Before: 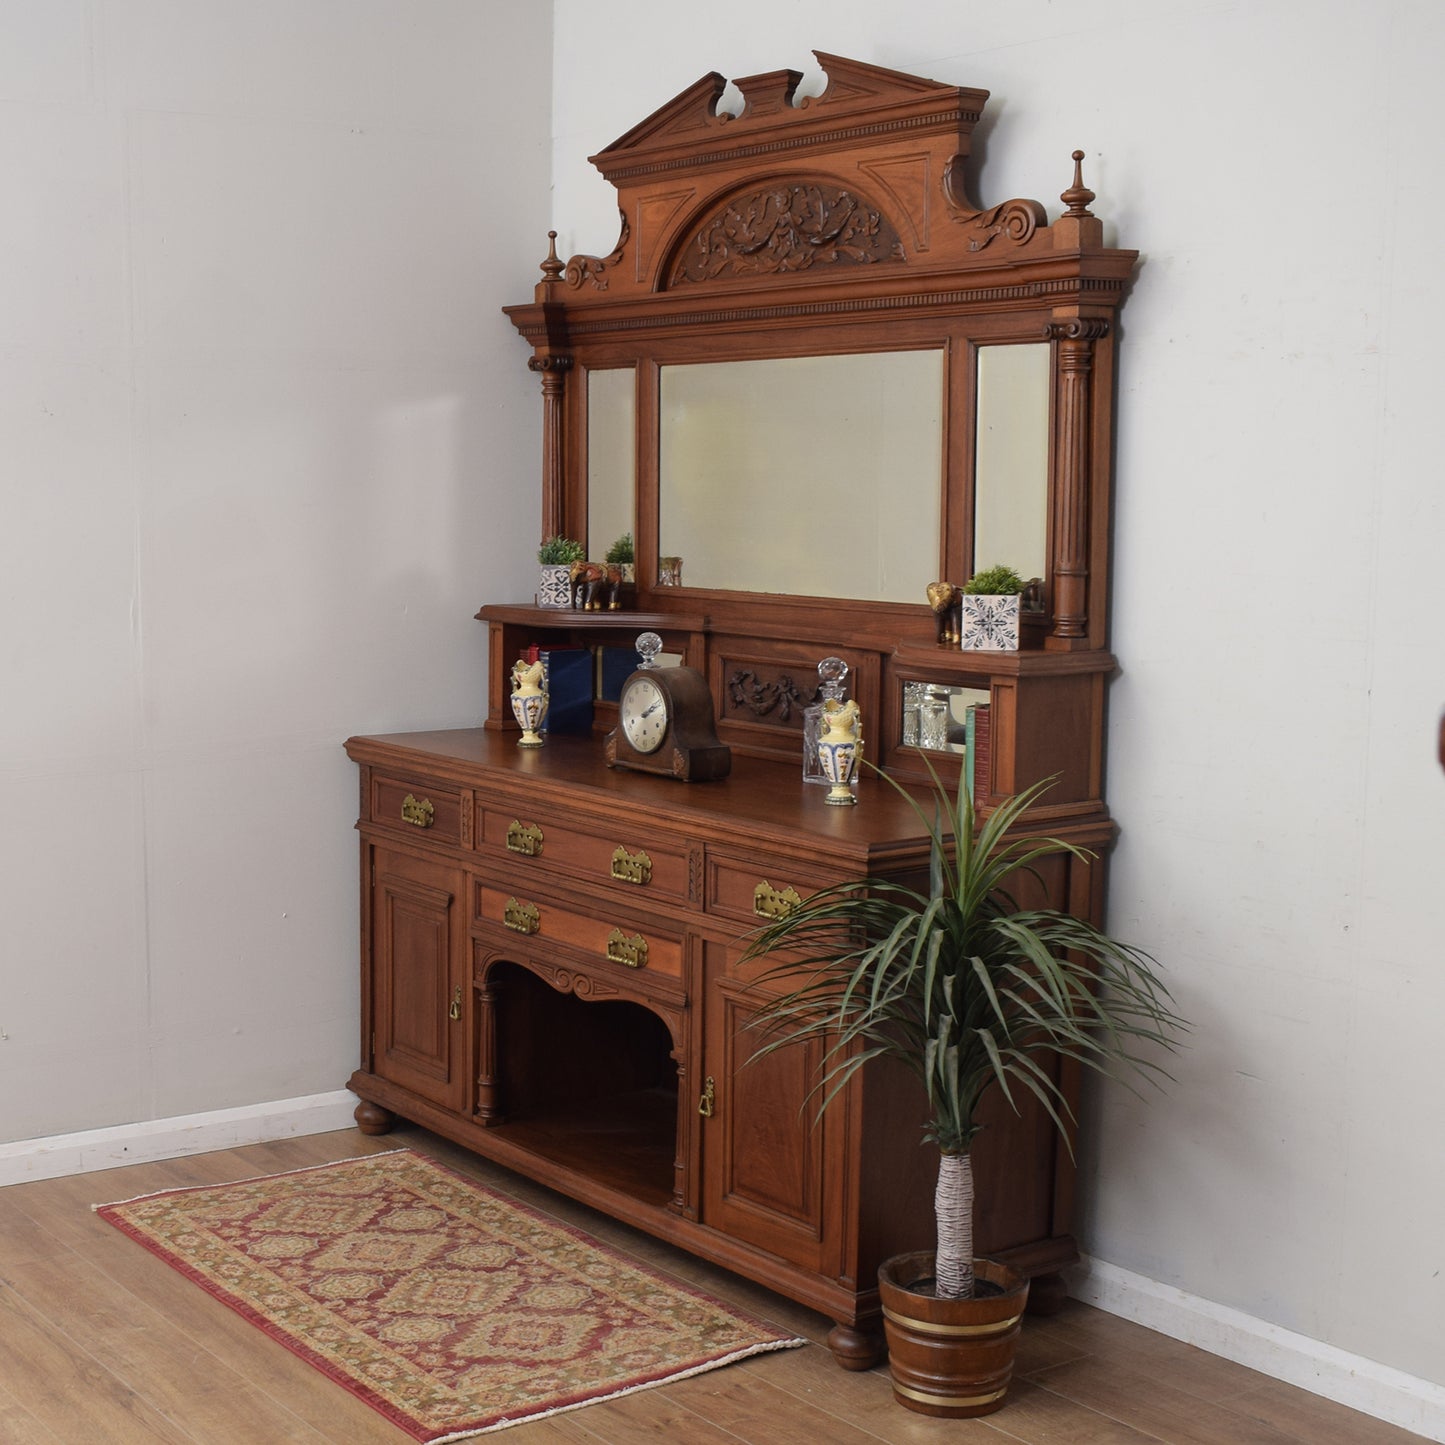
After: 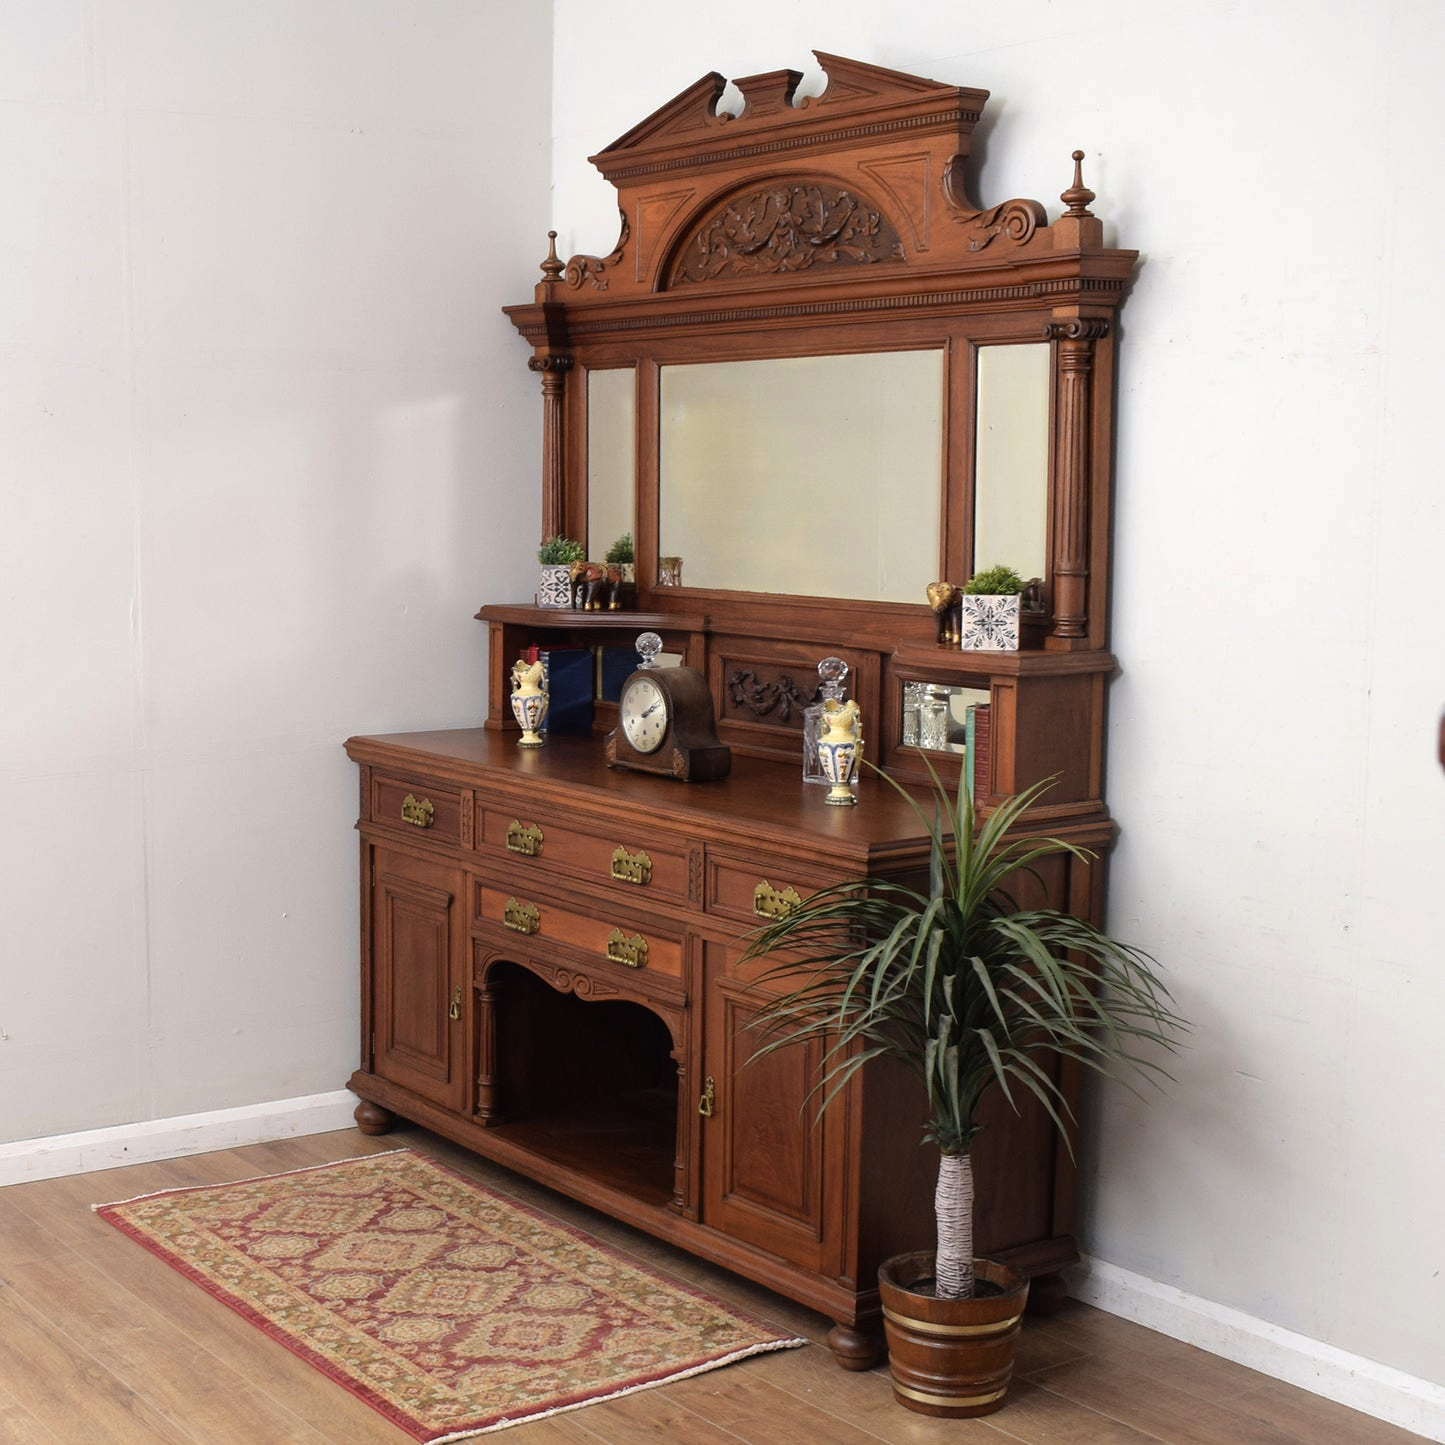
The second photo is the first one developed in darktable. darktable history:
tone equalizer: -8 EV -0.401 EV, -7 EV -0.392 EV, -6 EV -0.35 EV, -5 EV -0.233 EV, -3 EV 0.196 EV, -2 EV 0.338 EV, -1 EV 0.399 EV, +0 EV 0.436 EV
